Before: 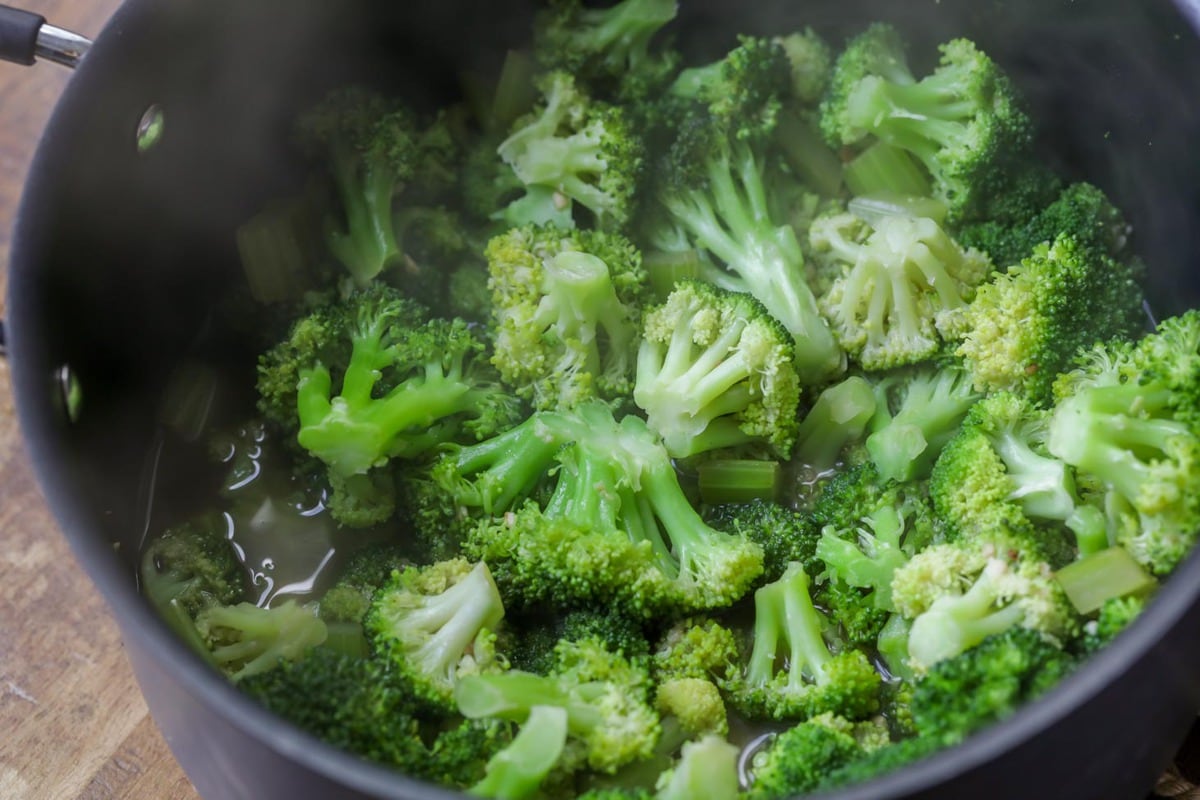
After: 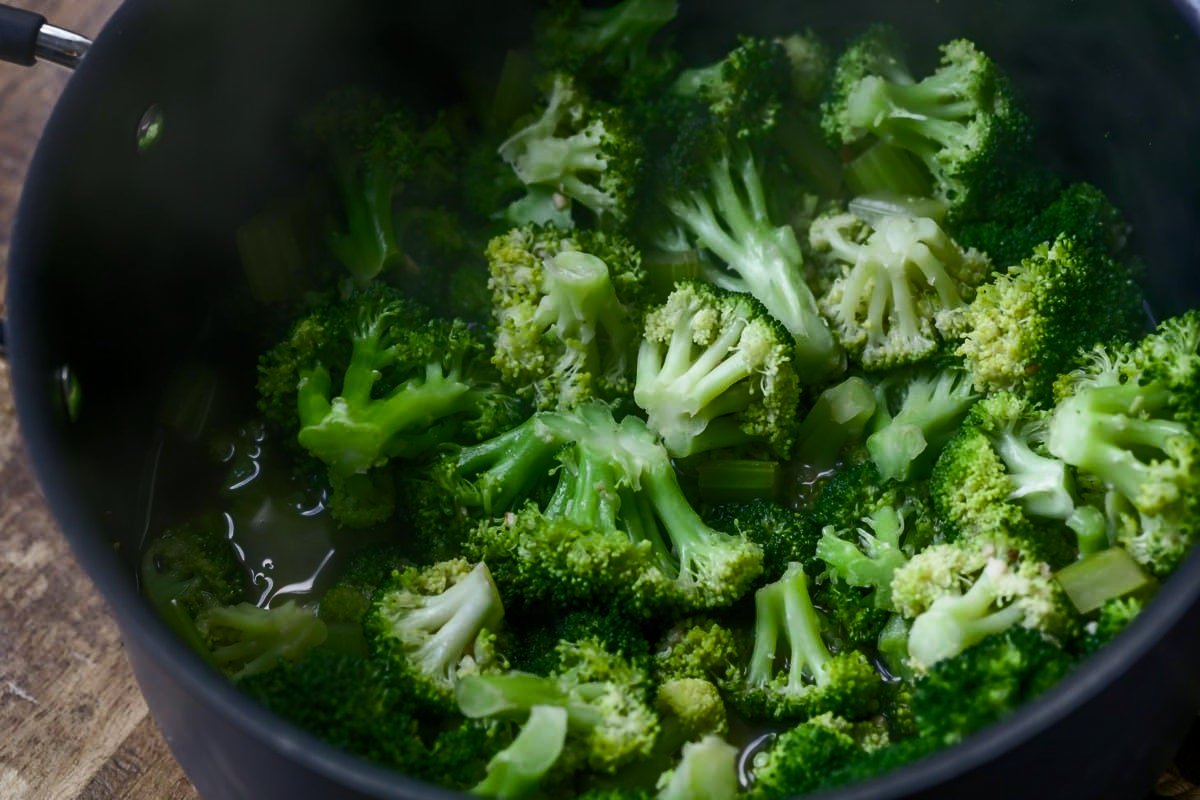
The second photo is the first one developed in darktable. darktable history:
color balance rgb: shadows lift › luminance -7.695%, shadows lift › chroma 2.447%, shadows lift › hue 164.98°, perceptual saturation grading › global saturation 27.403%, perceptual saturation grading › highlights -27.757%, perceptual saturation grading › mid-tones 15.578%, perceptual saturation grading › shadows 32.915%, perceptual brilliance grading › highlights 1.687%, perceptual brilliance grading › mid-tones -50.05%, perceptual brilliance grading › shadows -49.881%, global vibrance 14.862%
